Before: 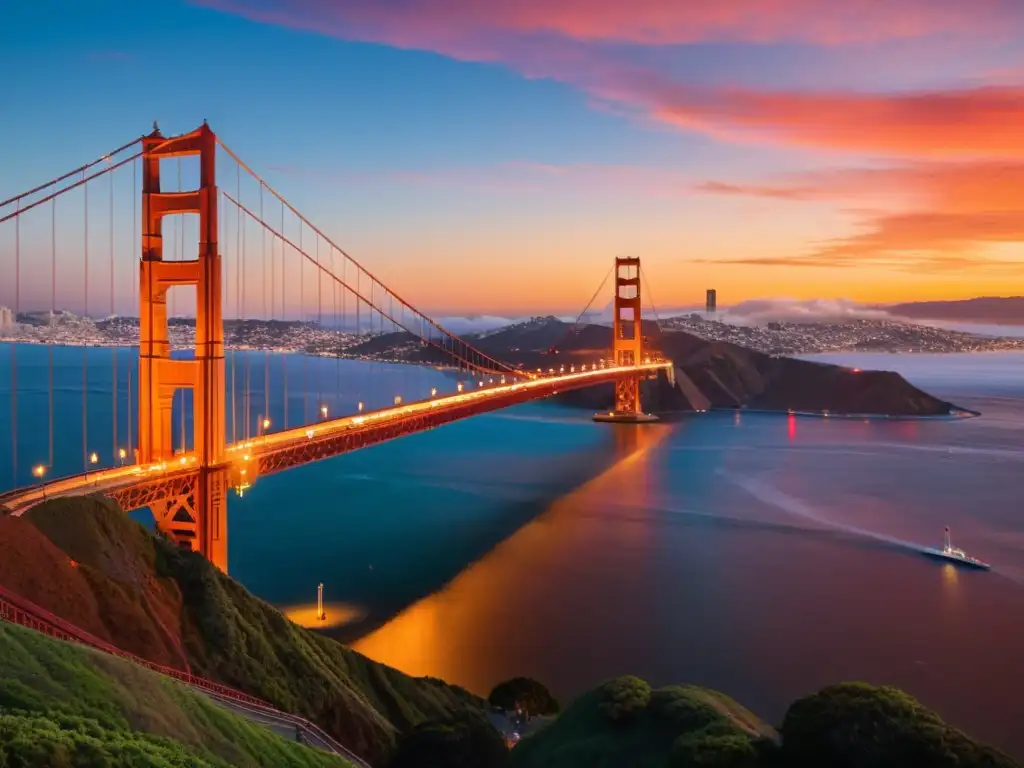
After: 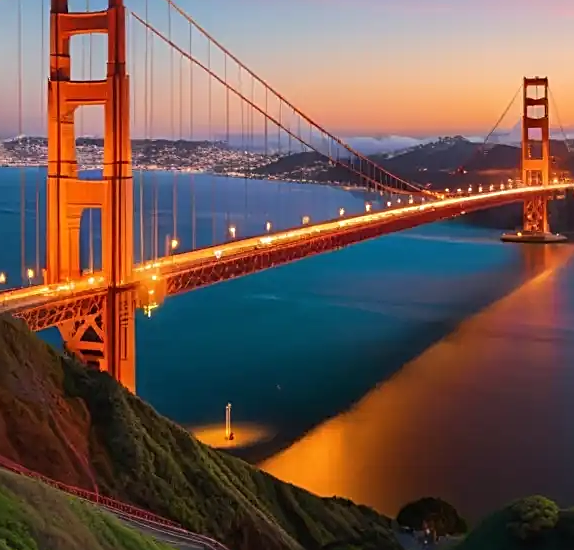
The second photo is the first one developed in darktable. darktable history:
sharpen: on, module defaults
crop: left 8.999%, top 23.512%, right 34.862%, bottom 4.744%
